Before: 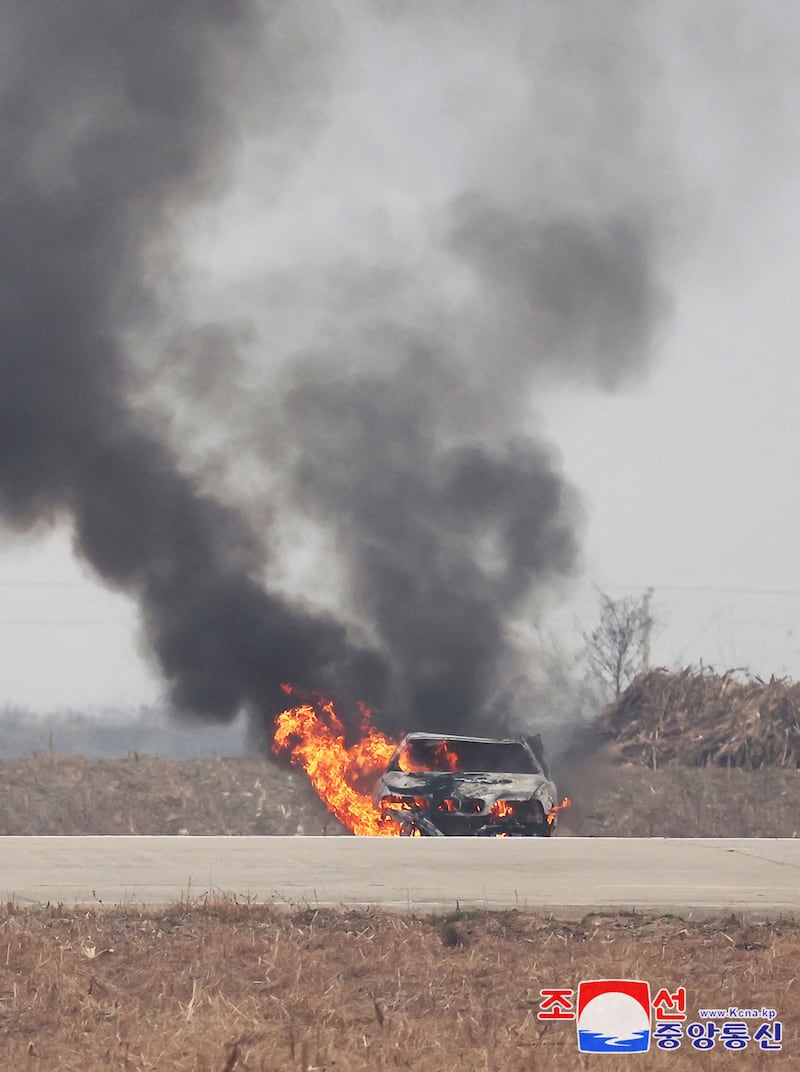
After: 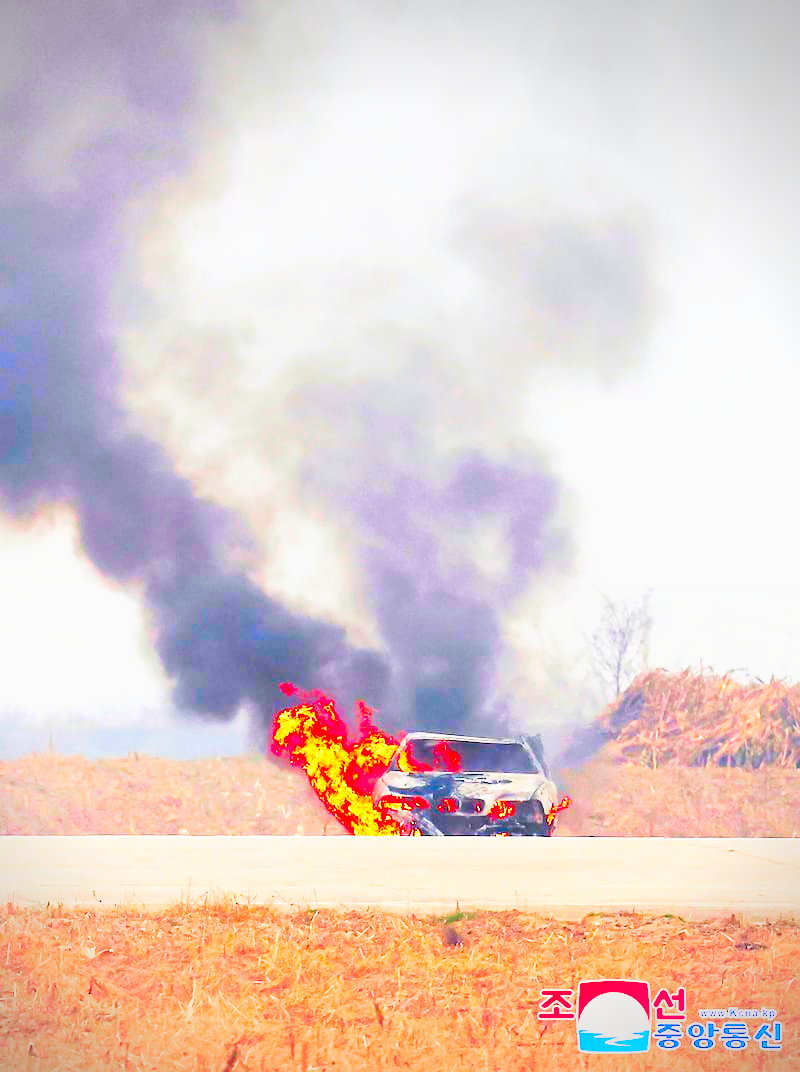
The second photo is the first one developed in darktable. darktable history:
color correction: highlights b* 0.035, saturation 2.97
vignetting: on, module defaults
tone curve: curves: ch0 [(0, 0) (0.037, 0.025) (0.131, 0.093) (0.275, 0.256) (0.476, 0.517) (0.607, 0.667) (0.691, 0.745) (0.789, 0.836) (0.911, 0.925) (0.997, 0.995)]; ch1 [(0, 0) (0.301, 0.3) (0.444, 0.45) (0.493, 0.495) (0.507, 0.503) (0.534, 0.533) (0.582, 0.58) (0.658, 0.693) (0.746, 0.77) (1, 1)]; ch2 [(0, 0) (0.246, 0.233) (0.36, 0.352) (0.415, 0.418) (0.476, 0.492) (0.502, 0.504) (0.525, 0.518) (0.539, 0.544) (0.586, 0.602) (0.634, 0.651) (0.706, 0.727) (0.853, 0.852) (1, 0.951)], color space Lab, linked channels, preserve colors none
base curve: curves: ch0 [(0, 0) (0.007, 0.004) (0.027, 0.03) (0.046, 0.07) (0.207, 0.54) (0.442, 0.872) (0.673, 0.972) (1, 1)], preserve colors none
contrast brightness saturation: brightness 0.128
